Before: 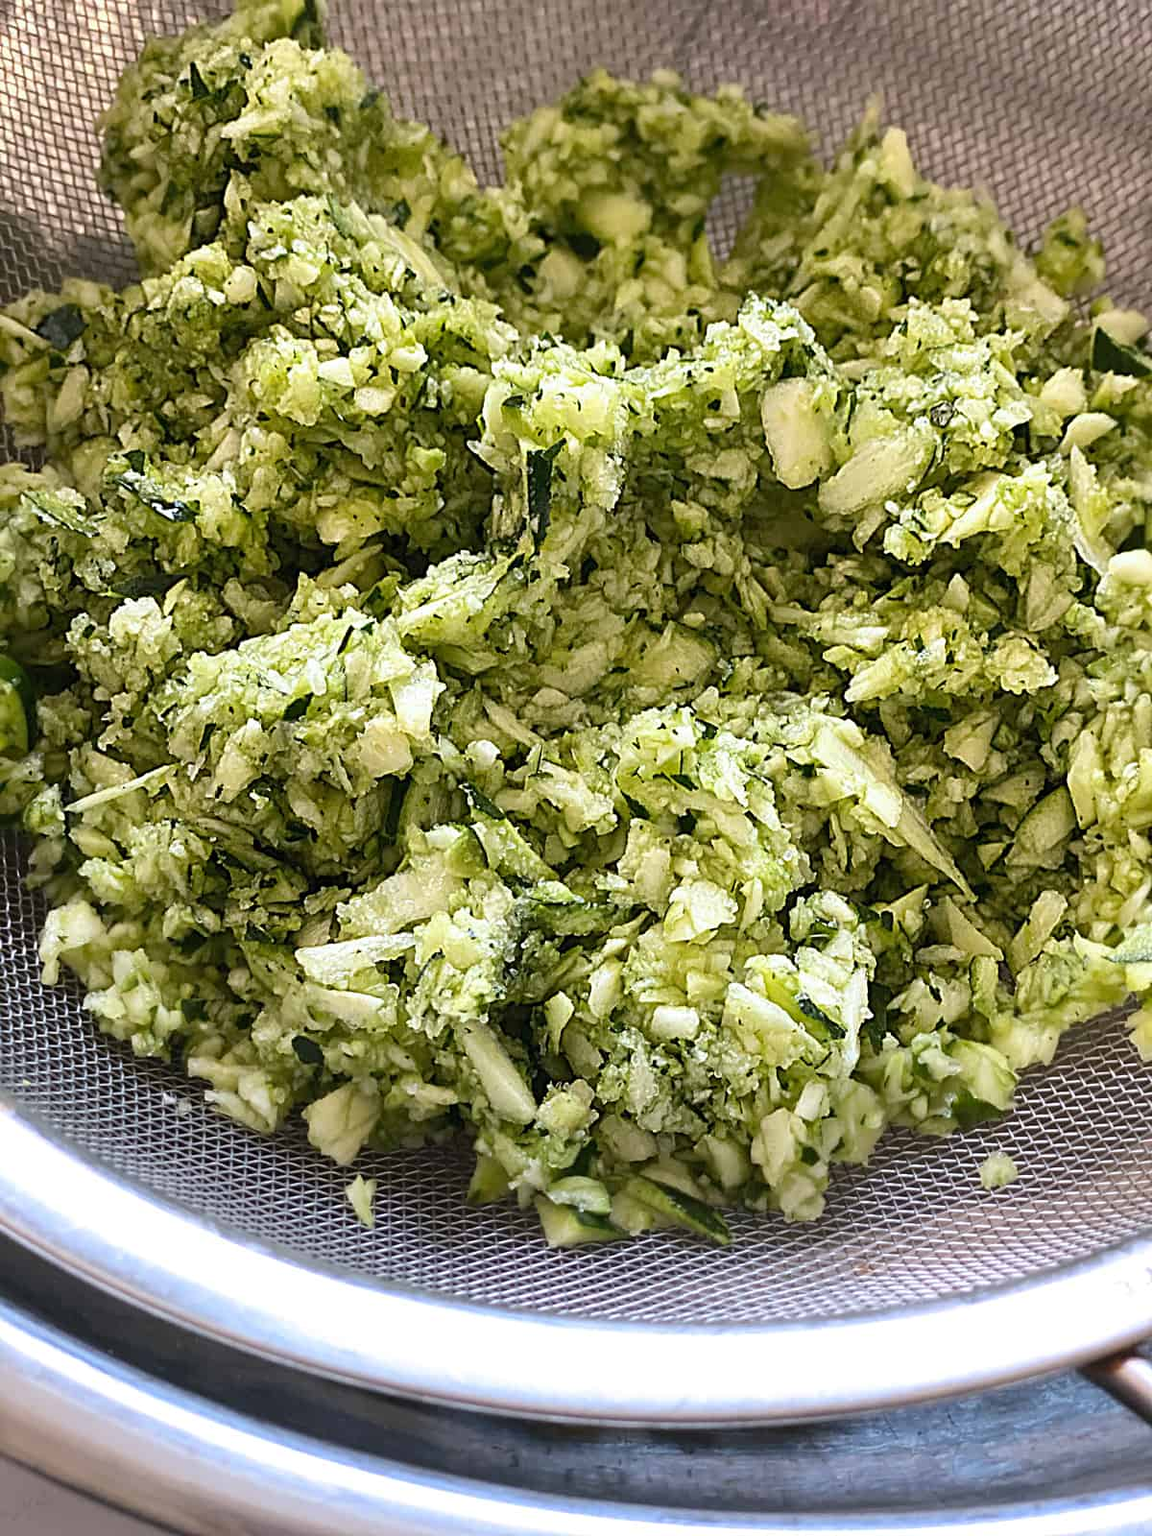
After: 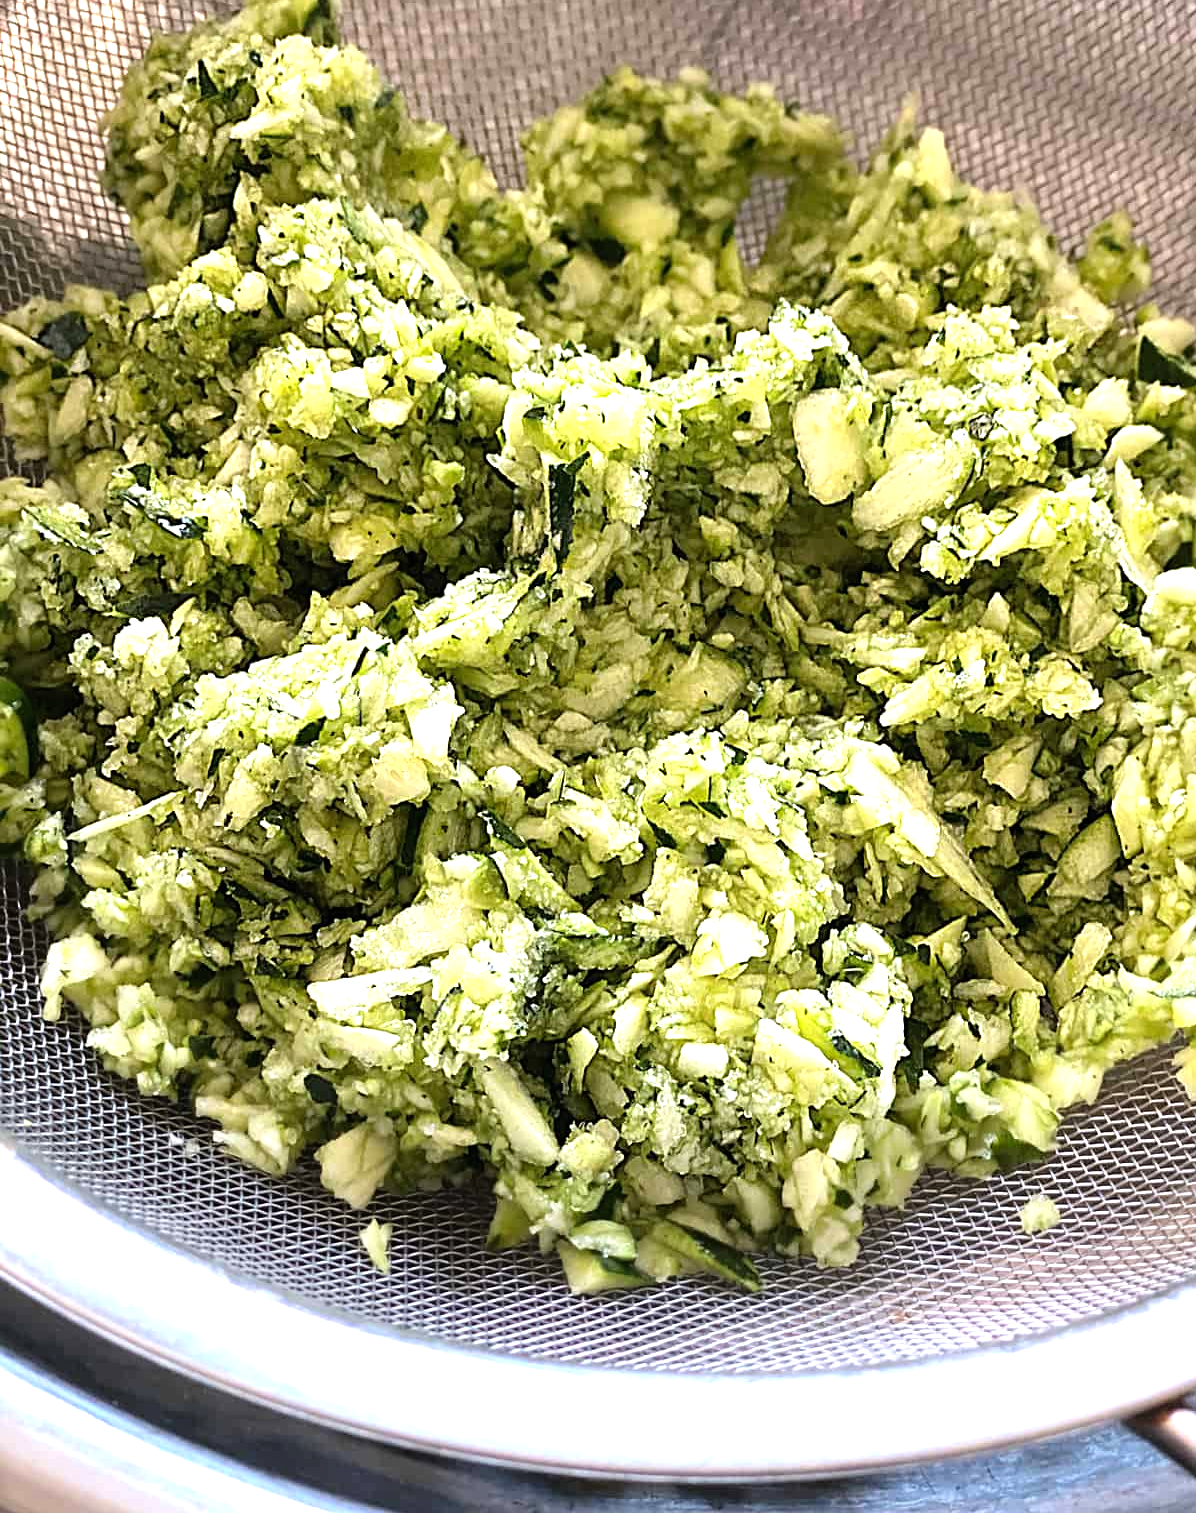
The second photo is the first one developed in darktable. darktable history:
crop: top 0.363%, right 0.265%, bottom 5.073%
tone equalizer: -8 EV -0.747 EV, -7 EV -0.722 EV, -6 EV -0.605 EV, -5 EV -0.409 EV, -3 EV 0.391 EV, -2 EV 0.6 EV, -1 EV 0.696 EV, +0 EV 0.727 EV
